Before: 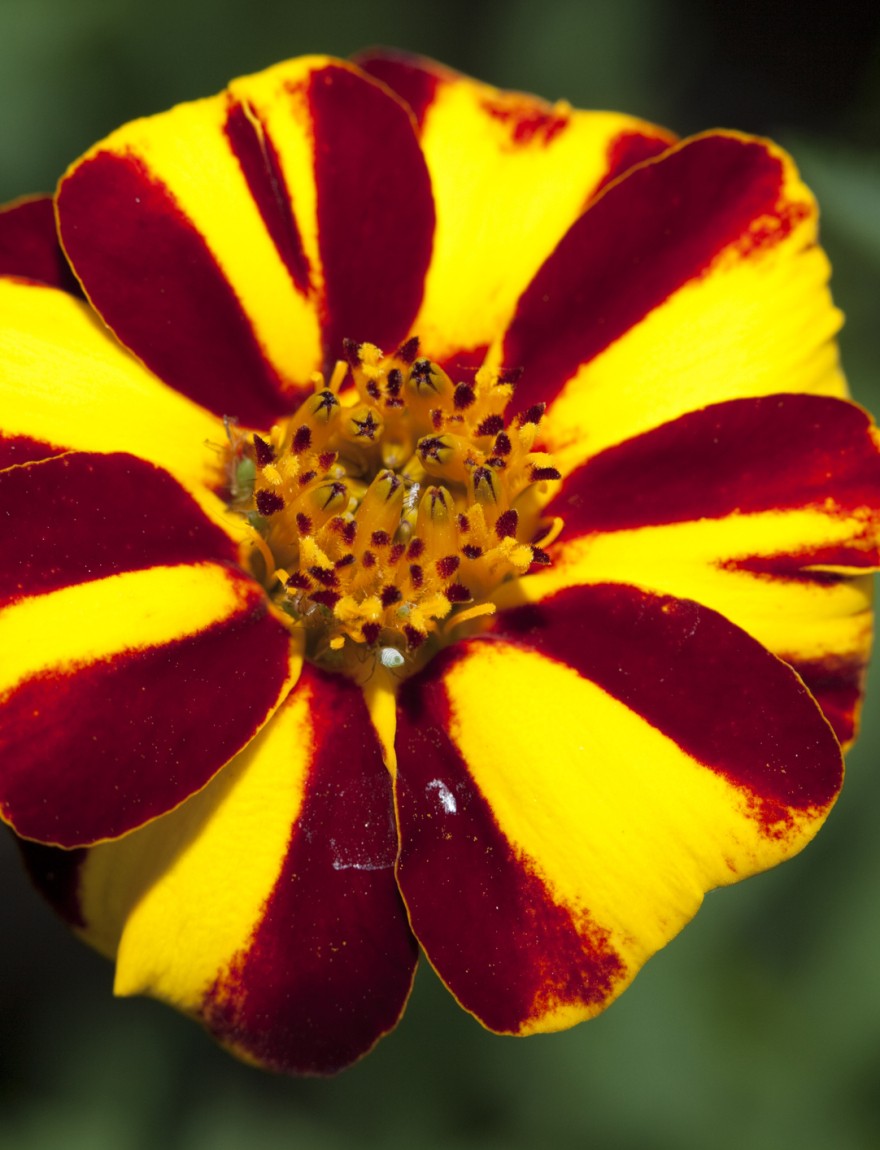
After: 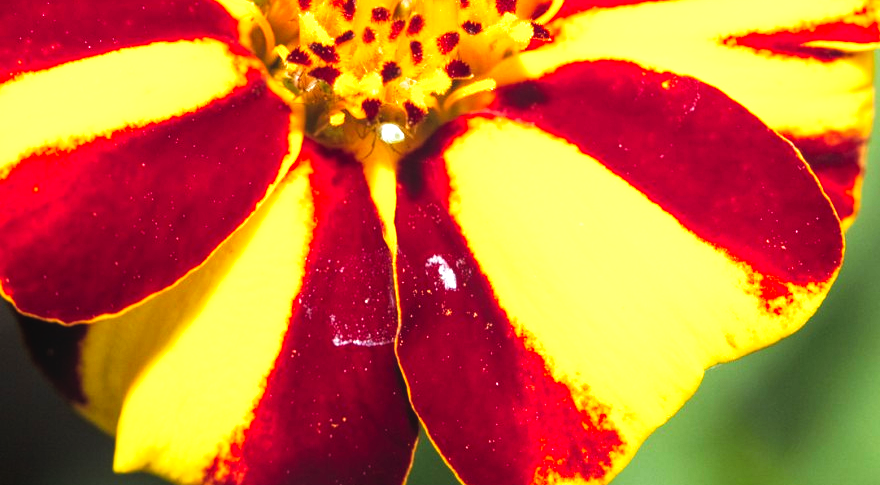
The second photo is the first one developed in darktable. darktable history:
local contrast: detail 109%
tone curve: curves: ch0 [(0, 0) (0.003, 0.008) (0.011, 0.008) (0.025, 0.011) (0.044, 0.017) (0.069, 0.029) (0.1, 0.045) (0.136, 0.067) (0.177, 0.103) (0.224, 0.151) (0.277, 0.21) (0.335, 0.285) (0.399, 0.37) (0.468, 0.462) (0.543, 0.568) (0.623, 0.679) (0.709, 0.79) (0.801, 0.876) (0.898, 0.936) (1, 1)], preserve colors none
crop: top 45.599%, bottom 12.168%
exposure: black level correction 0, exposure 1.513 EV, compensate highlight preservation false
